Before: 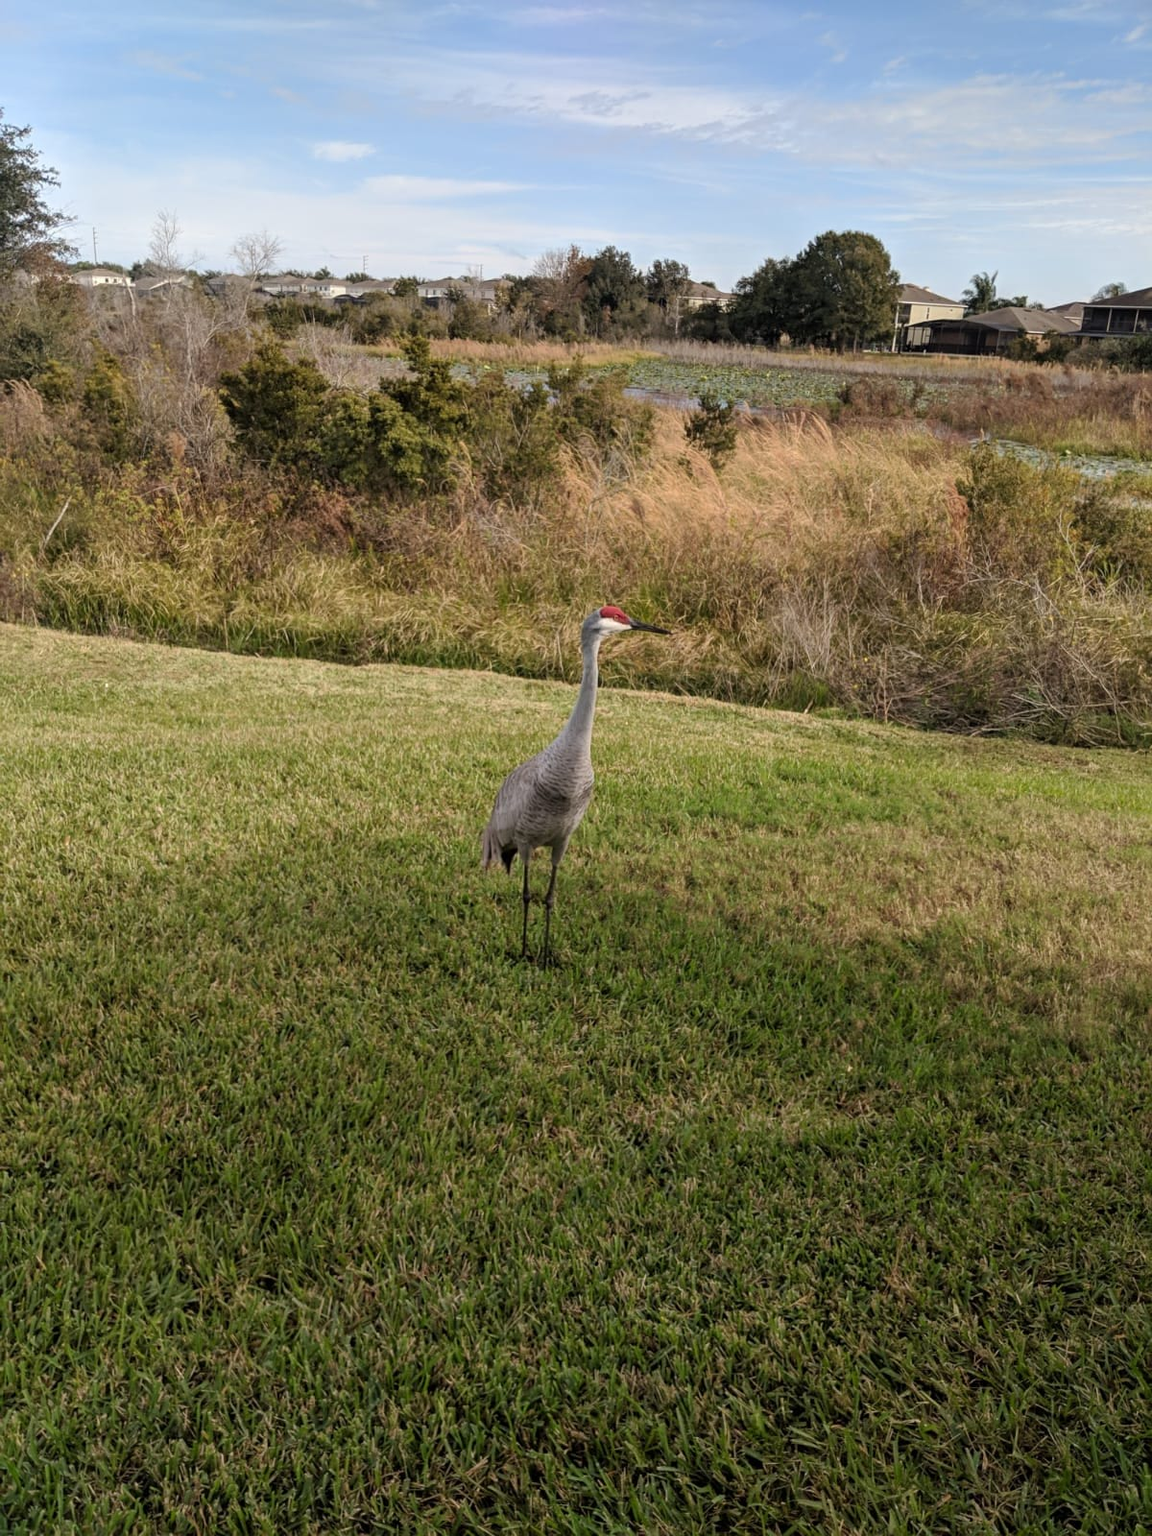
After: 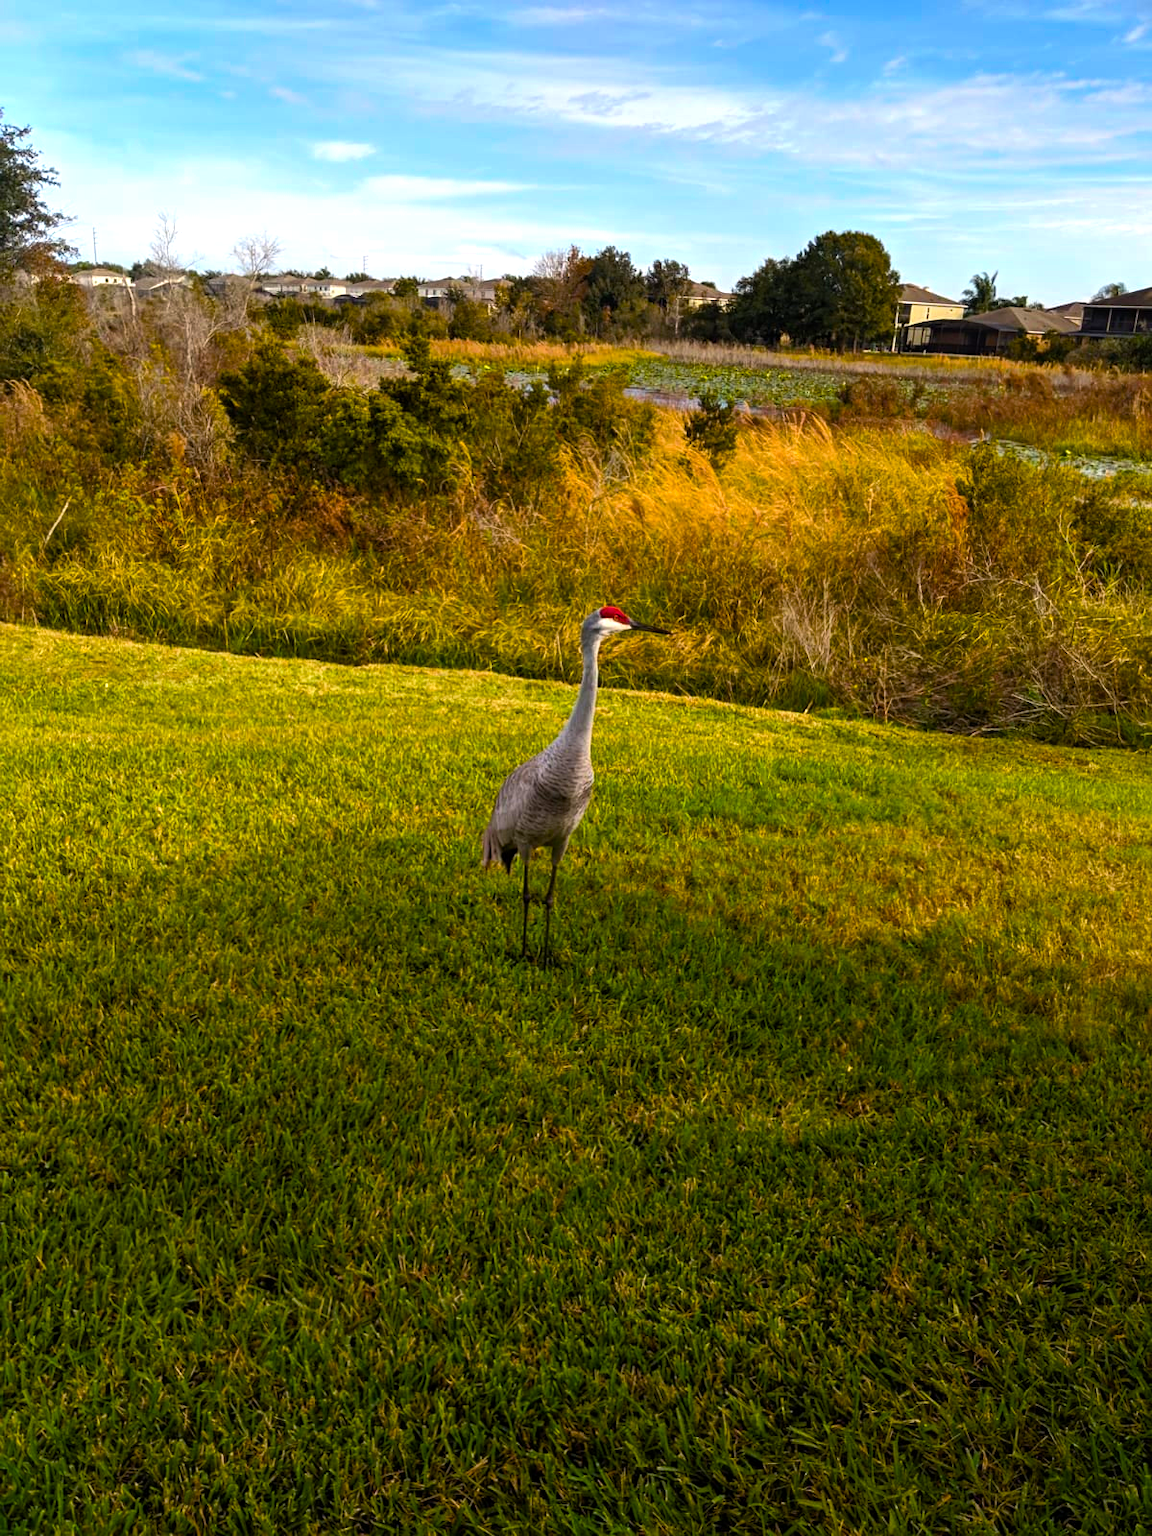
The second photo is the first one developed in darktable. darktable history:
color balance rgb: perceptual saturation grading › global saturation 99.761%, perceptual brilliance grading › highlights 14.393%, perceptual brilliance grading › mid-tones -5.909%, perceptual brilliance grading › shadows -27.27%, global vibrance 20%
